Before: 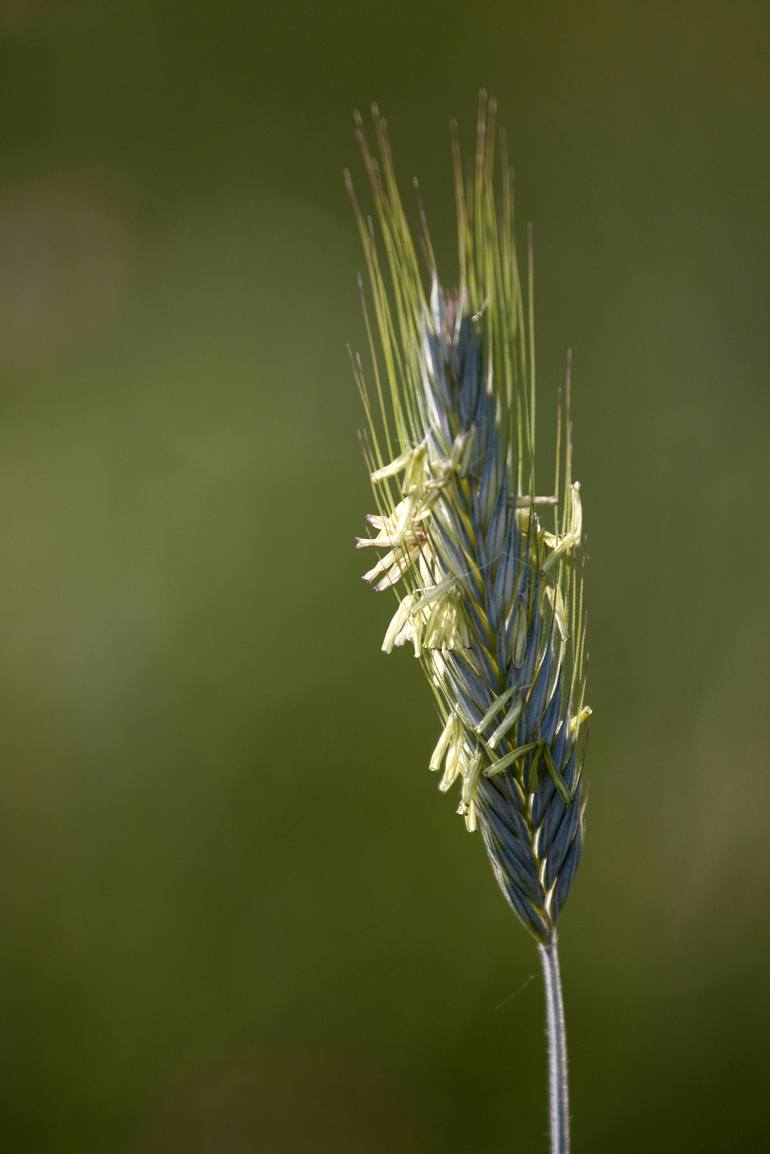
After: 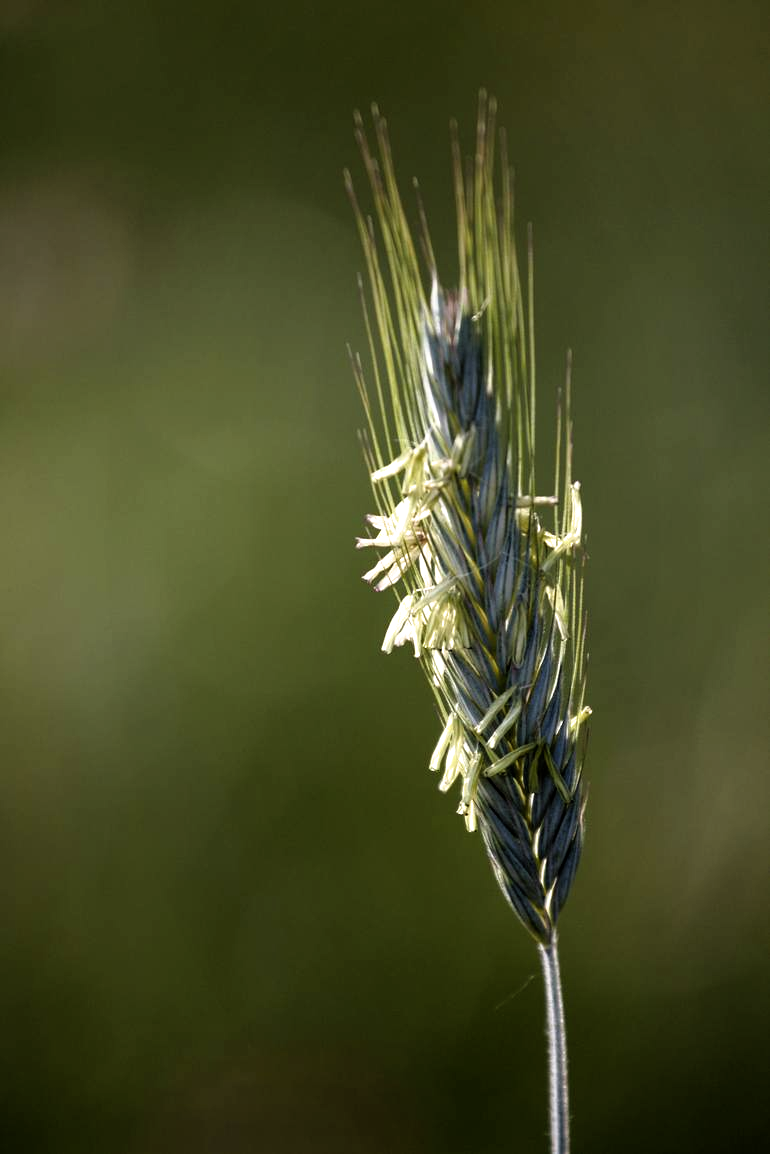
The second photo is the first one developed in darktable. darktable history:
filmic rgb: black relative exposure -8.21 EV, white relative exposure 2.2 EV, threshold 2.98 EV, target white luminance 99.978%, hardness 7.06, latitude 75.43%, contrast 1.323, highlights saturation mix -2.76%, shadows ↔ highlights balance 30.75%, enable highlight reconstruction true
